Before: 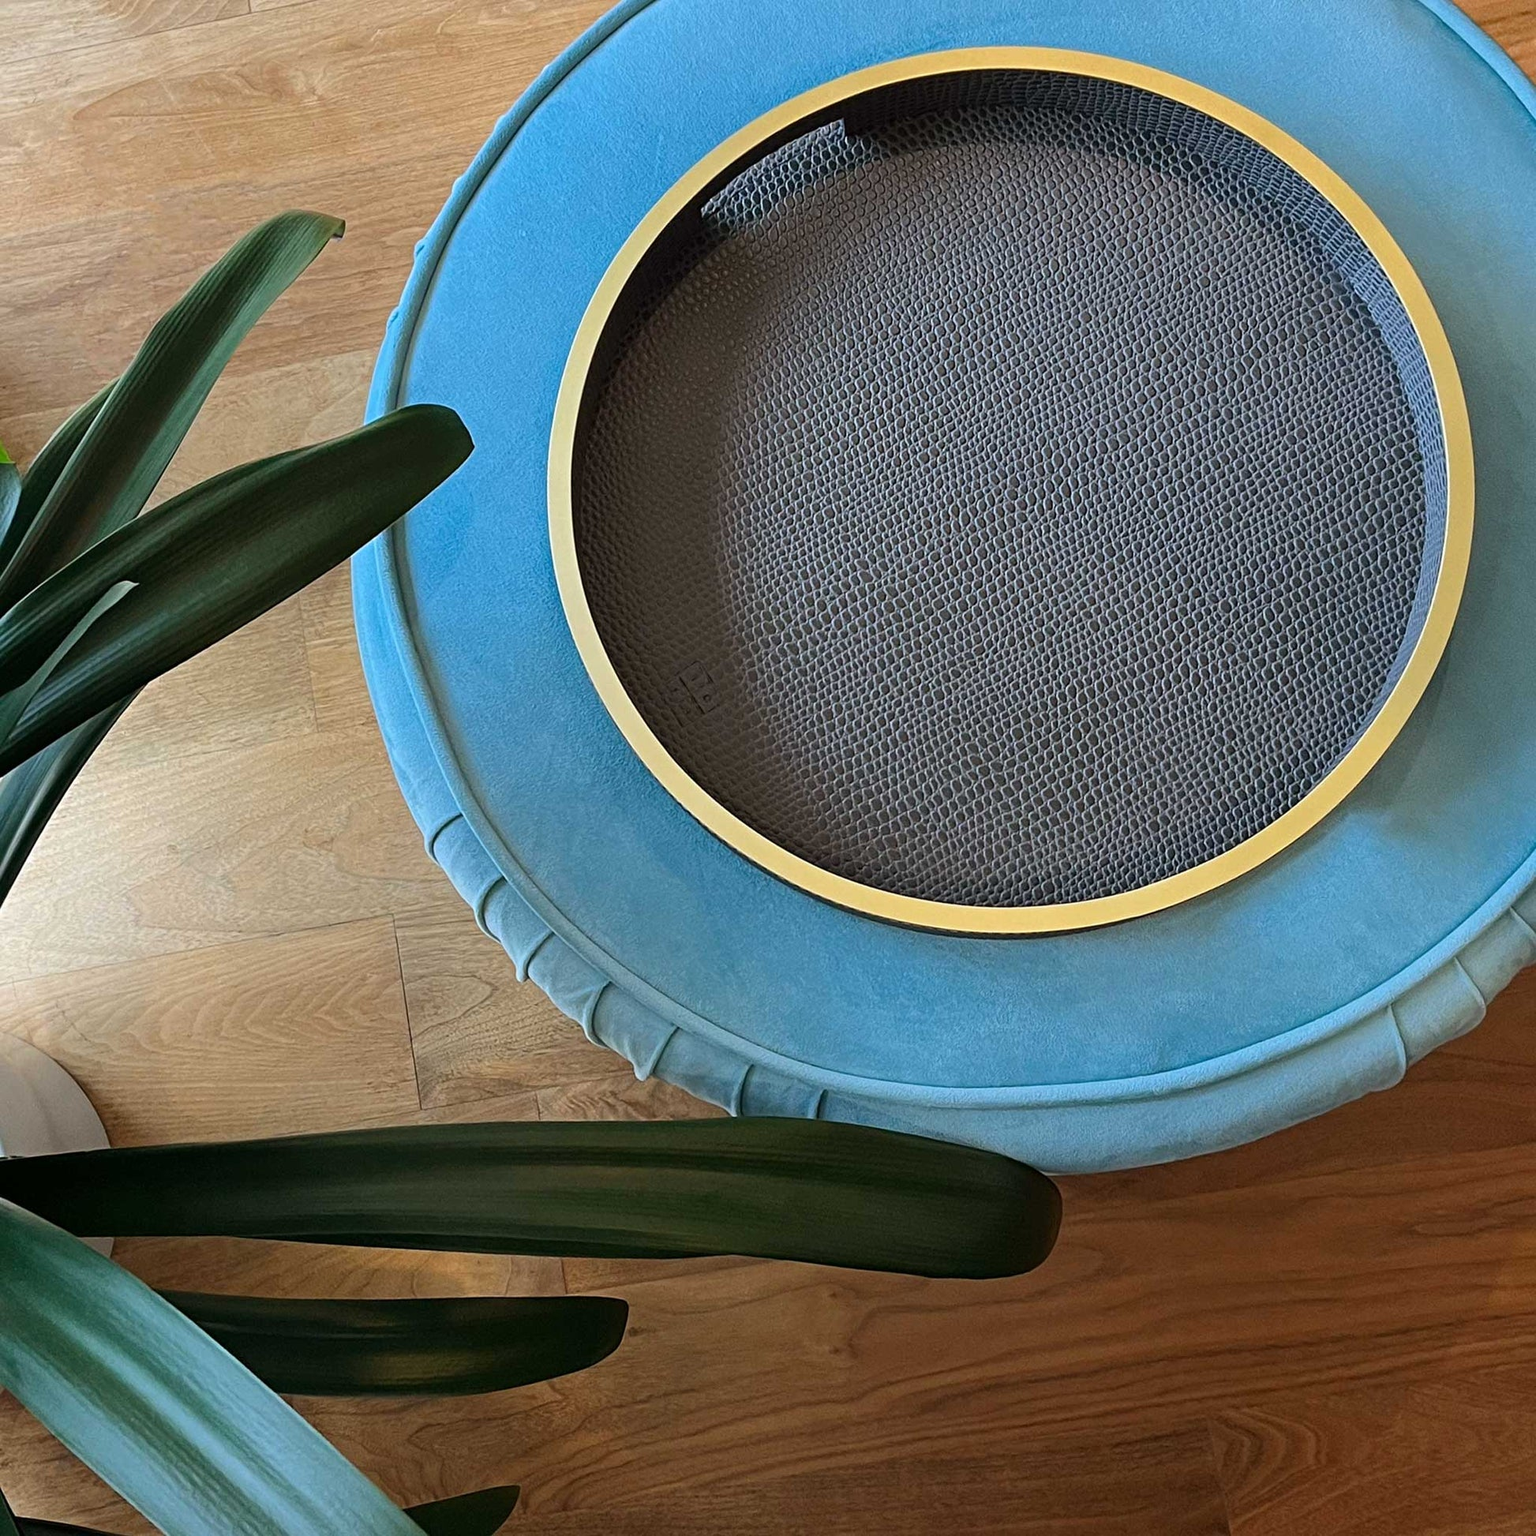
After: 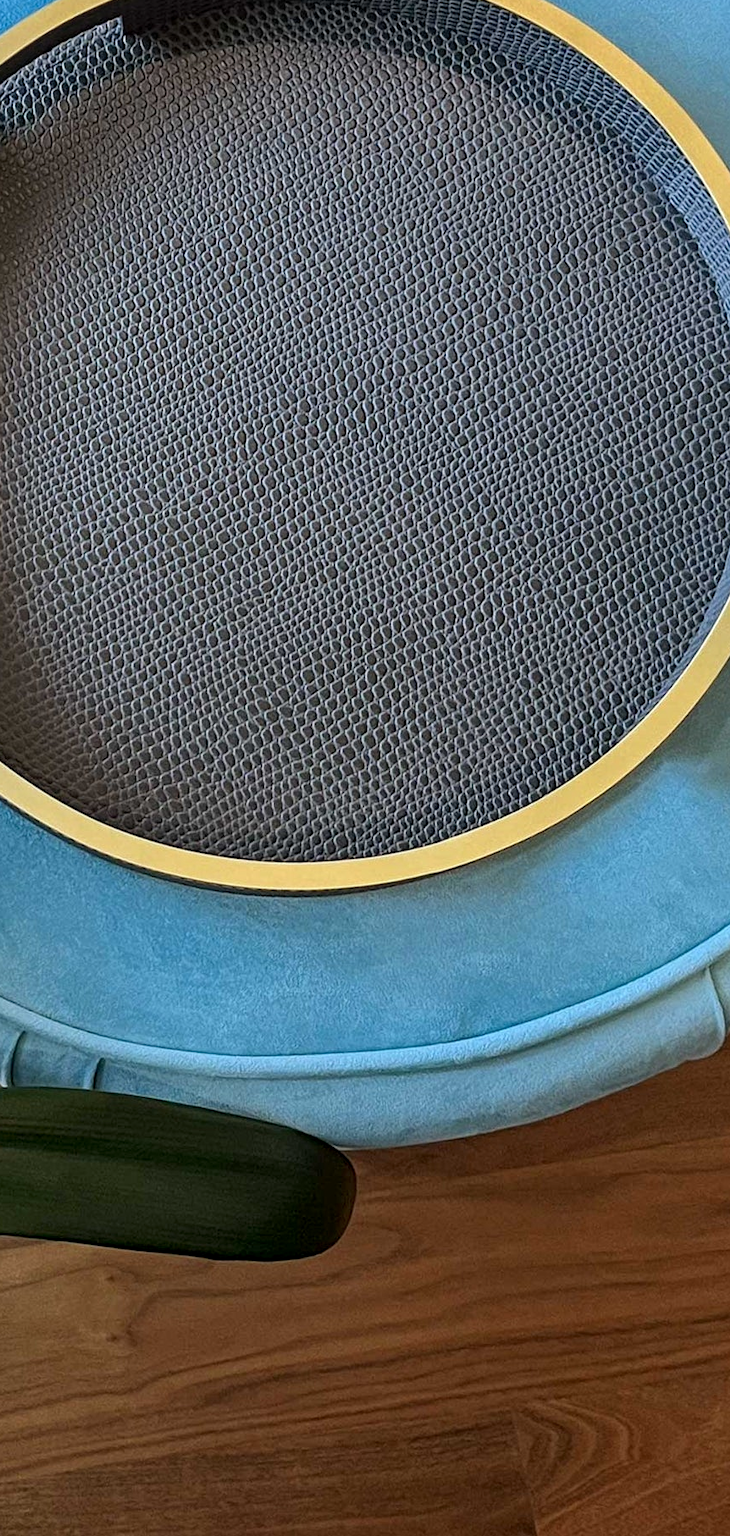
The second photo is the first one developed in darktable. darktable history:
tone equalizer: on, module defaults
local contrast: on, module defaults
crop: left 47.549%, top 6.734%, right 8.102%
